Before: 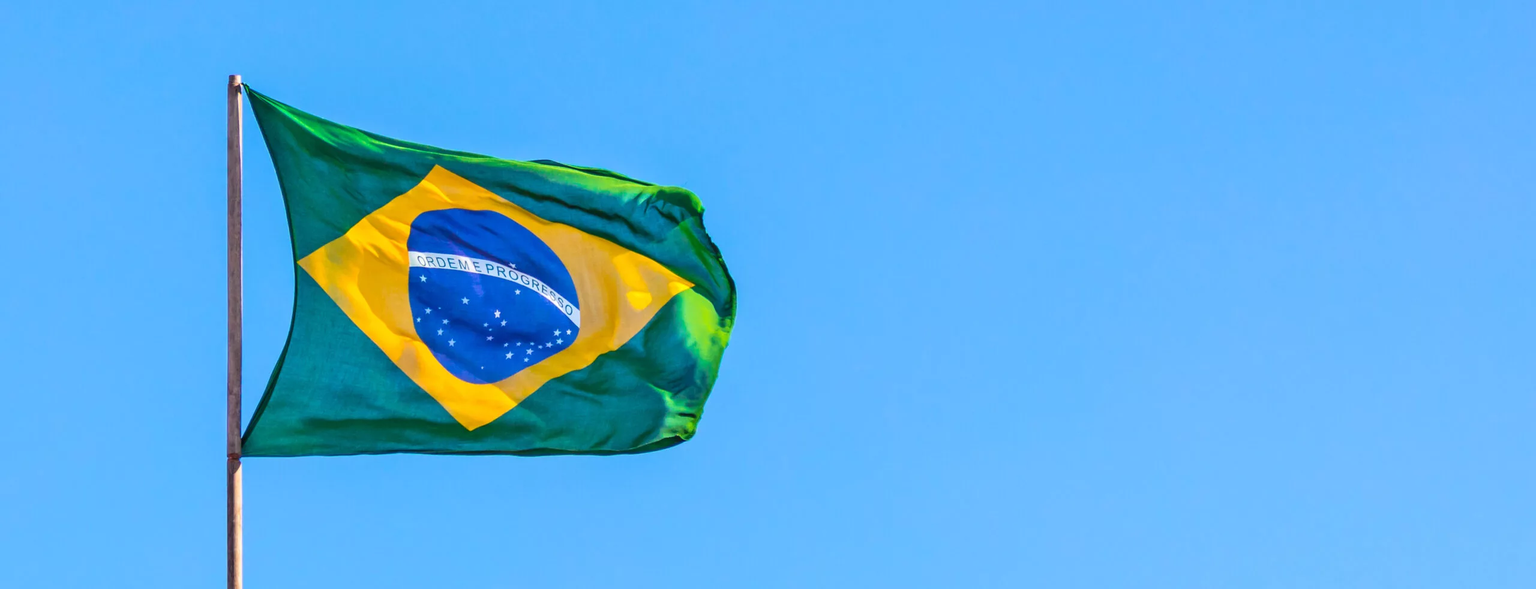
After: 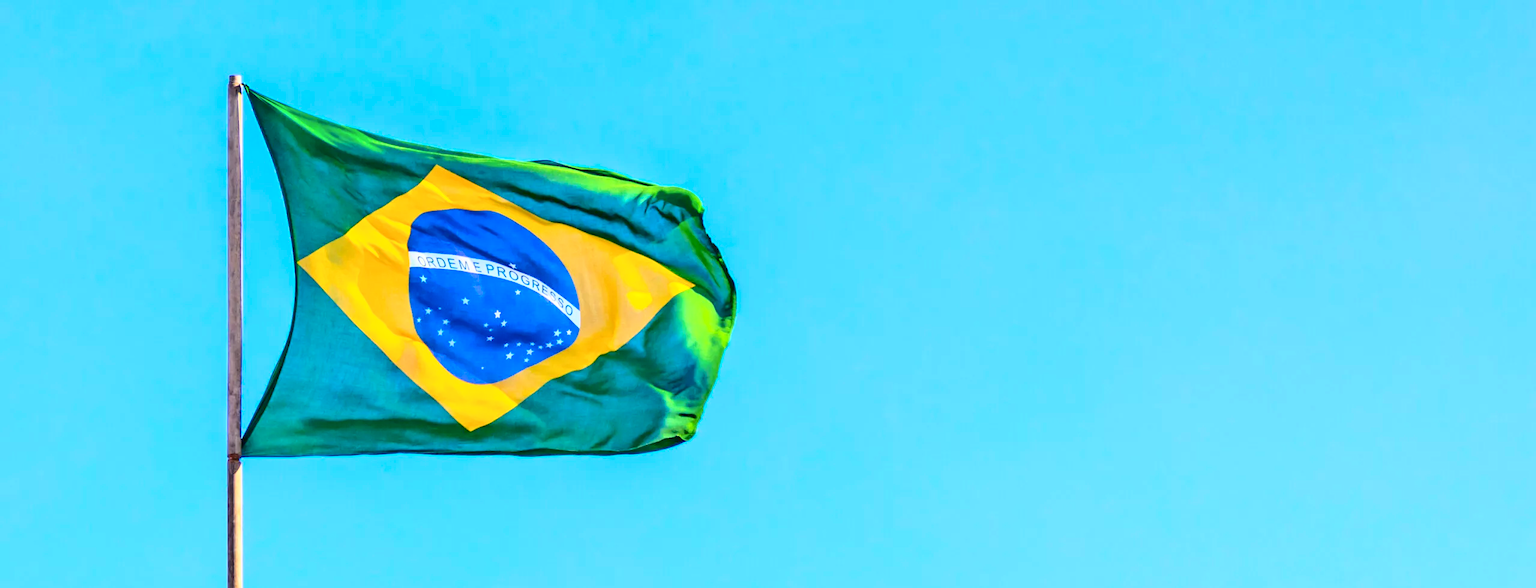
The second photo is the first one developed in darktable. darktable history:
tone curve: curves: ch0 [(0, 0.019) (0.078, 0.058) (0.223, 0.217) (0.424, 0.553) (0.631, 0.764) (0.816, 0.932) (1, 1)]; ch1 [(0, 0) (0.262, 0.227) (0.417, 0.386) (0.469, 0.467) (0.502, 0.503) (0.544, 0.548) (0.57, 0.579) (0.608, 0.62) (0.65, 0.68) (0.994, 0.987)]; ch2 [(0, 0) (0.262, 0.188) (0.5, 0.504) (0.553, 0.592) (0.599, 0.653) (1, 1)], color space Lab, independent channels, preserve colors none
crop: bottom 0.071%
